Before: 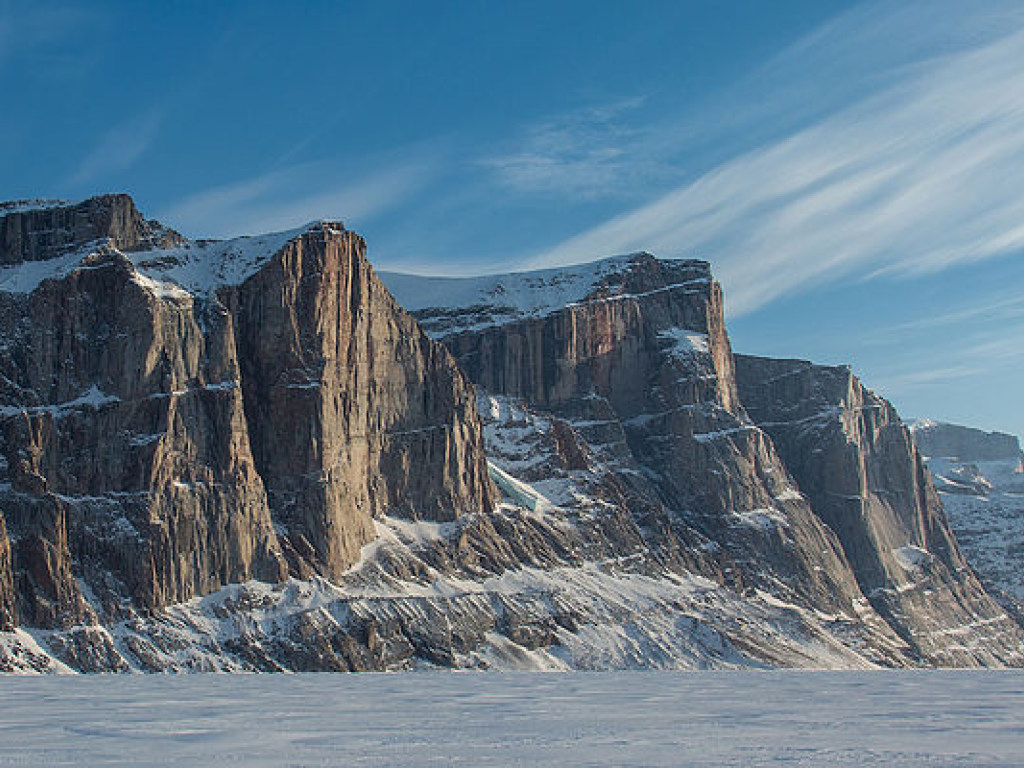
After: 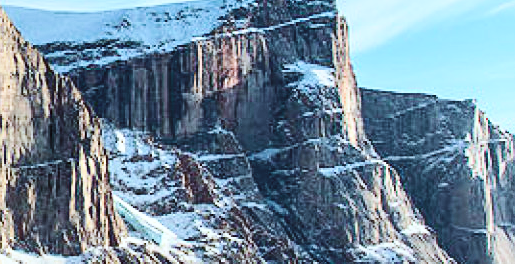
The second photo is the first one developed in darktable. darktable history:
color correction: highlights a* -3.19, highlights b* -6.52, shadows a* 3.07, shadows b* 5.28
crop: left 36.619%, top 34.71%, right 13.065%, bottom 30.867%
velvia: strength 21.99%
local contrast: mode bilateral grid, contrast 21, coarseness 51, detail 119%, midtone range 0.2
base curve: curves: ch0 [(0, 0) (0.028, 0.03) (0.121, 0.232) (0.46, 0.748) (0.859, 0.968) (1, 1)], preserve colors none
tone curve: curves: ch0 [(0, 0) (0.251, 0.254) (0.689, 0.733) (1, 1)], color space Lab, independent channels, preserve colors none
contrast brightness saturation: contrast 0.244, brightness 0.089
